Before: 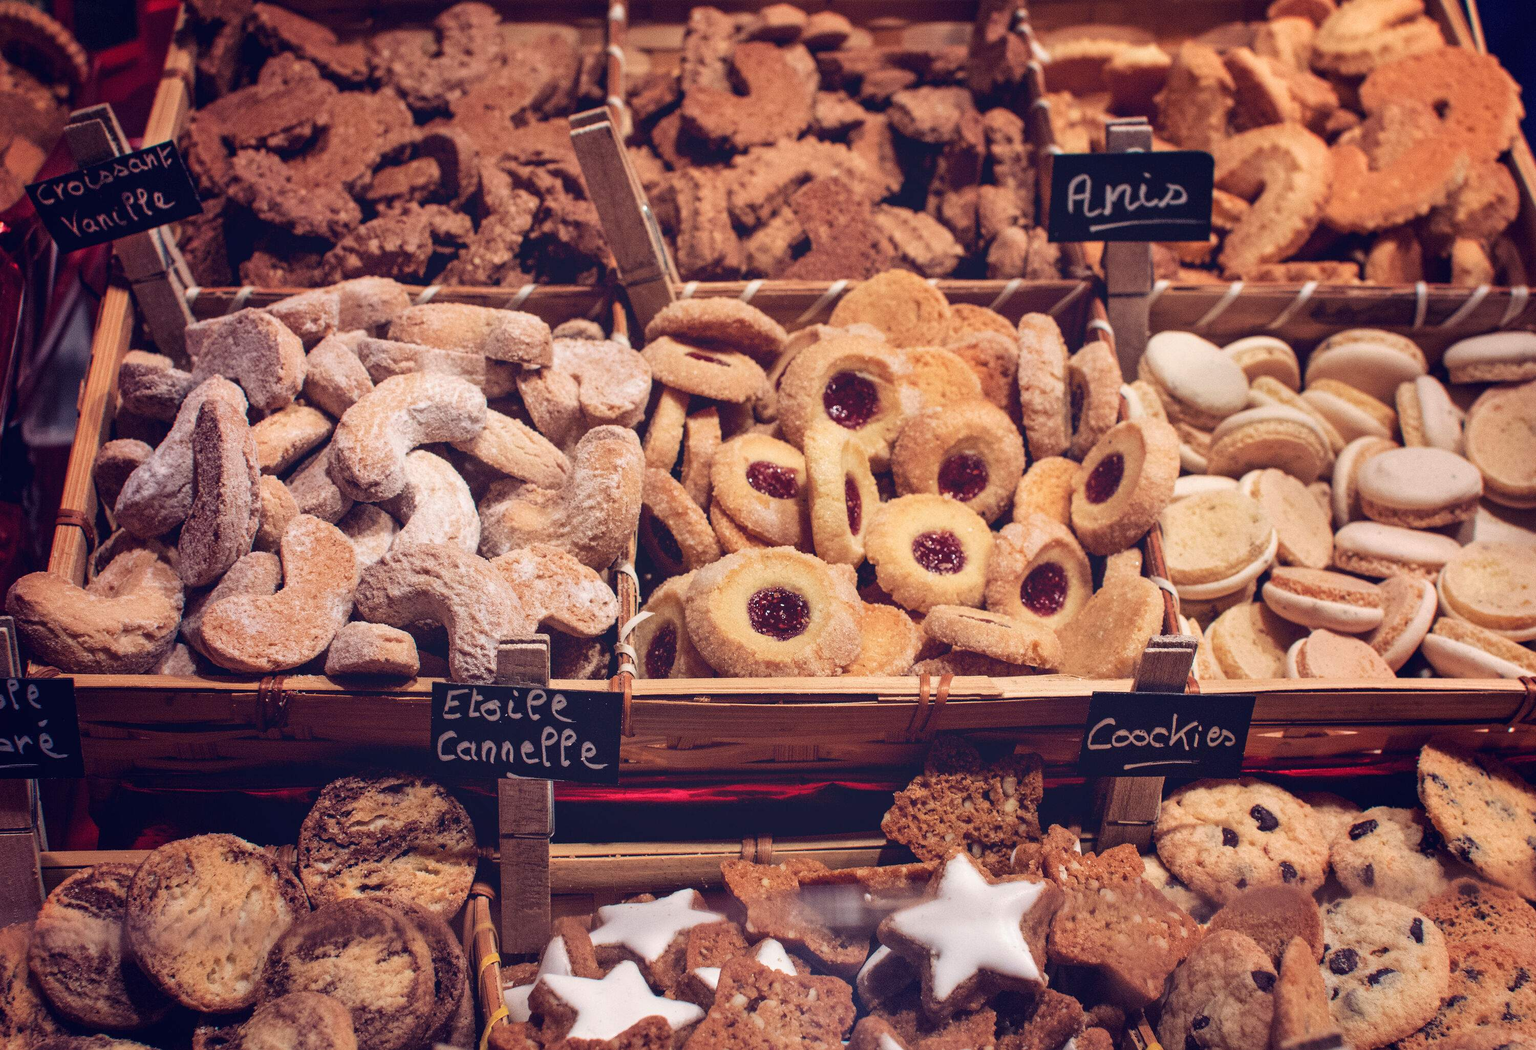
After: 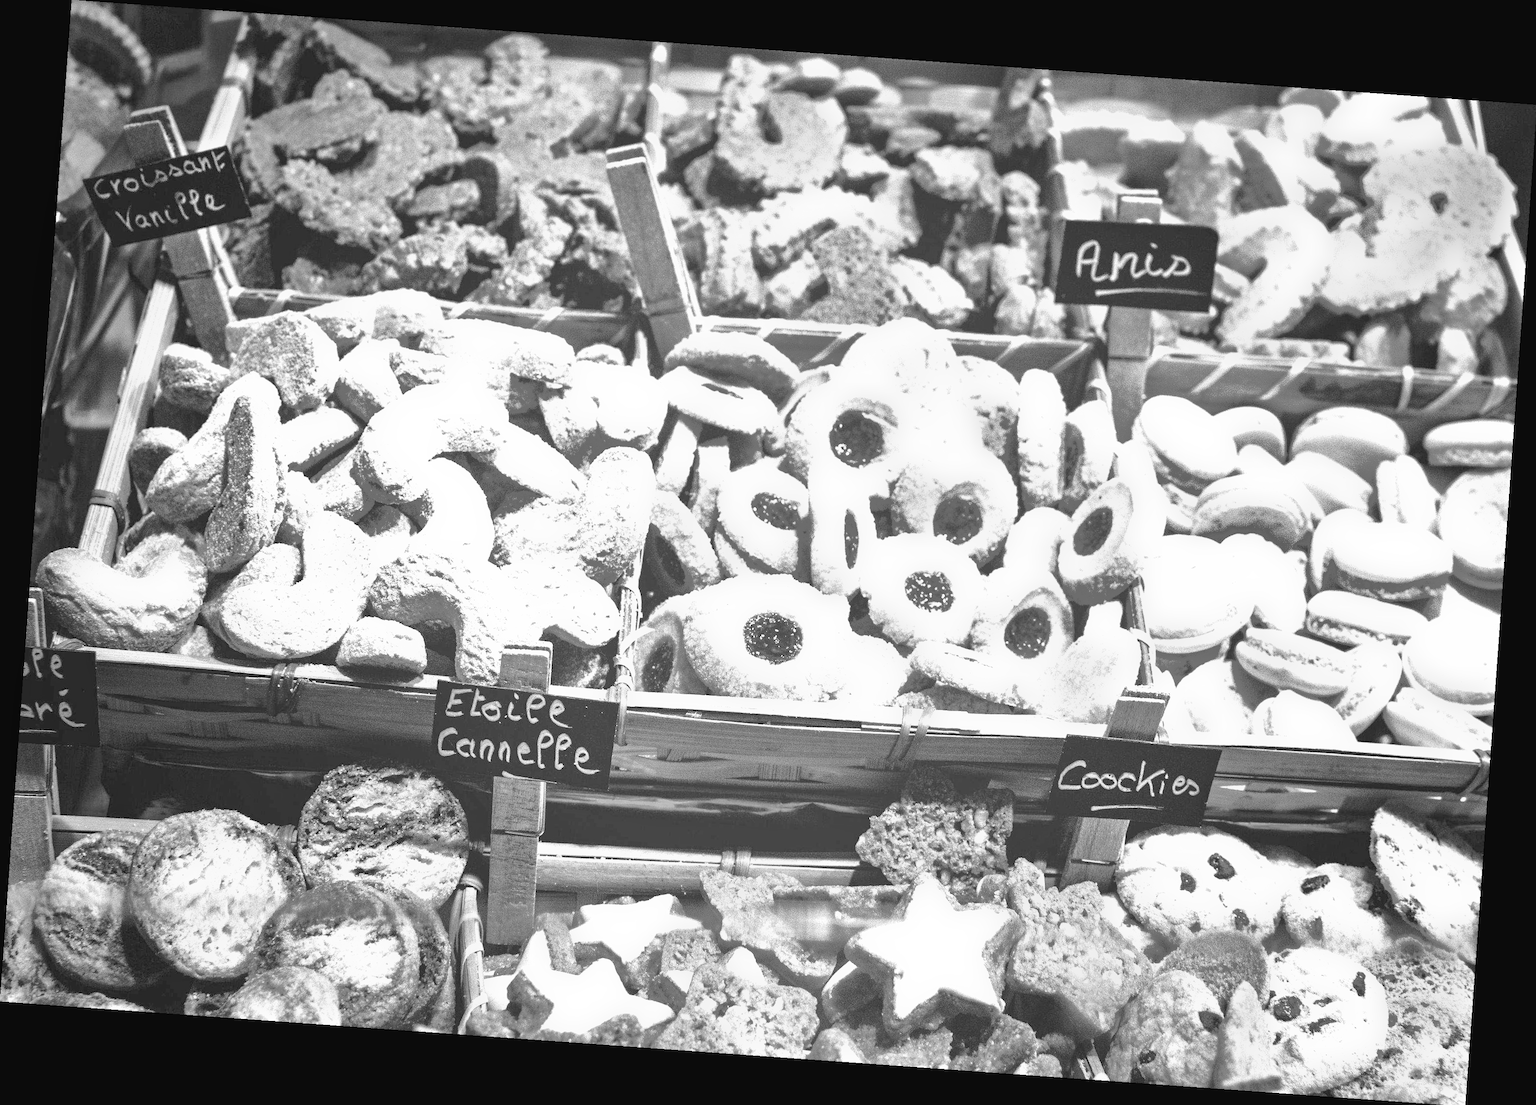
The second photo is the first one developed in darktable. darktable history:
rotate and perspective: rotation 4.1°, automatic cropping off
shadows and highlights: shadows 40, highlights -60
contrast brightness saturation: contrast 0.2, brightness 0.2, saturation 0.8
monochrome: on, module defaults
white balance: red 0.954, blue 1.079
exposure: black level correction 0, exposure 1.75 EV, compensate exposure bias true, compensate highlight preservation false
